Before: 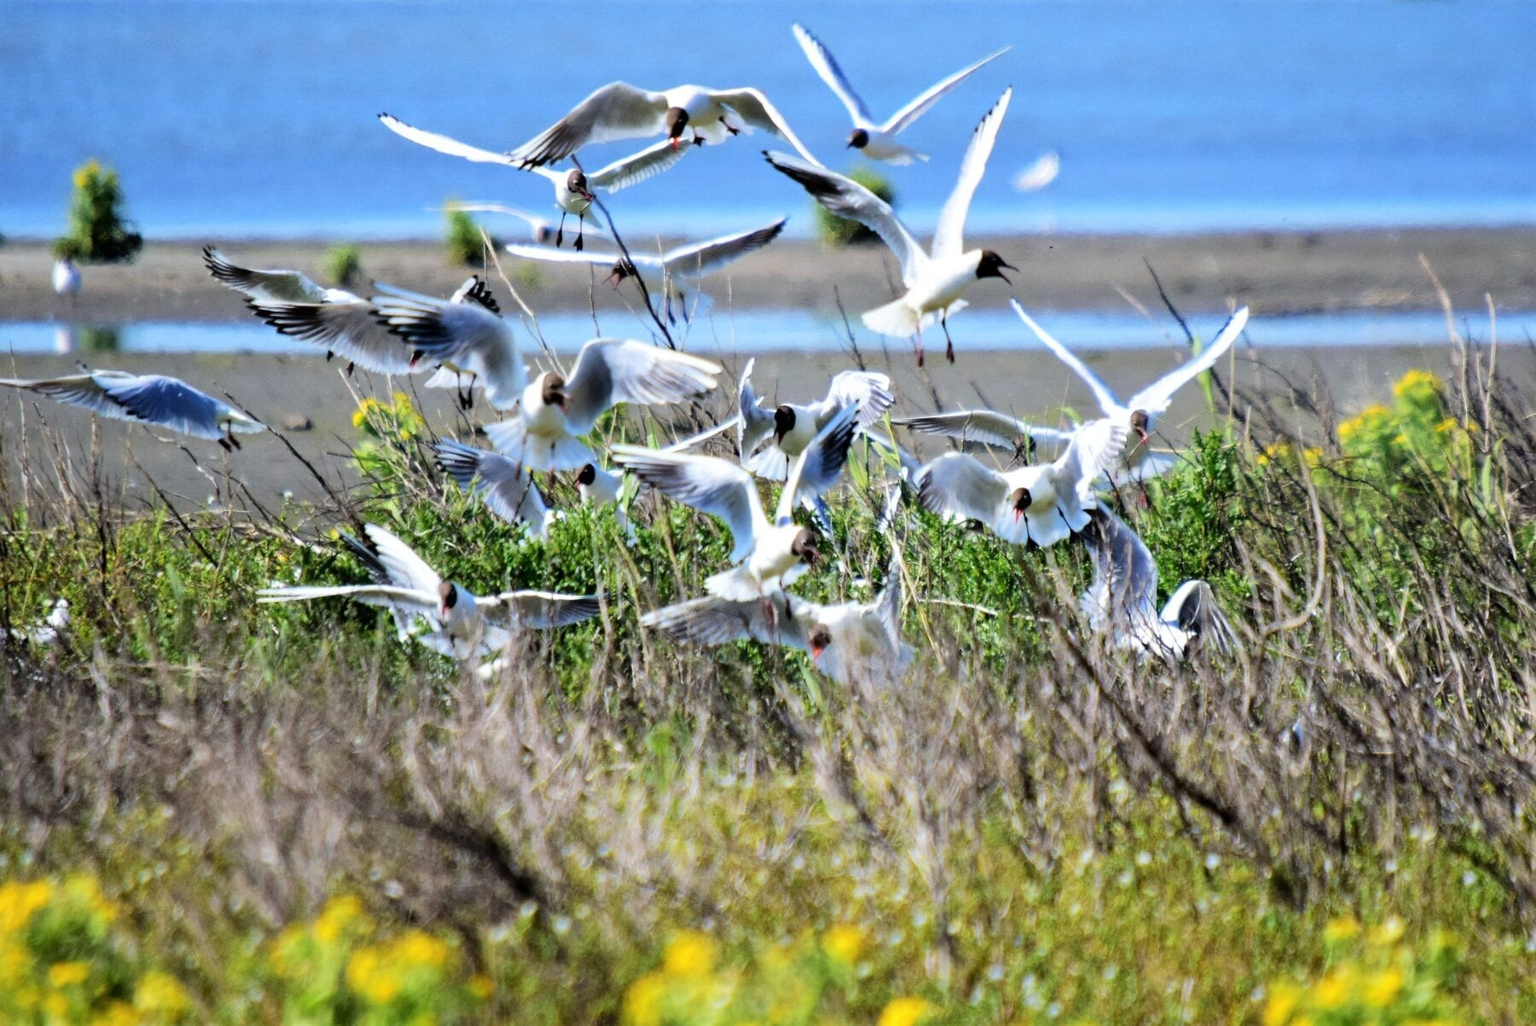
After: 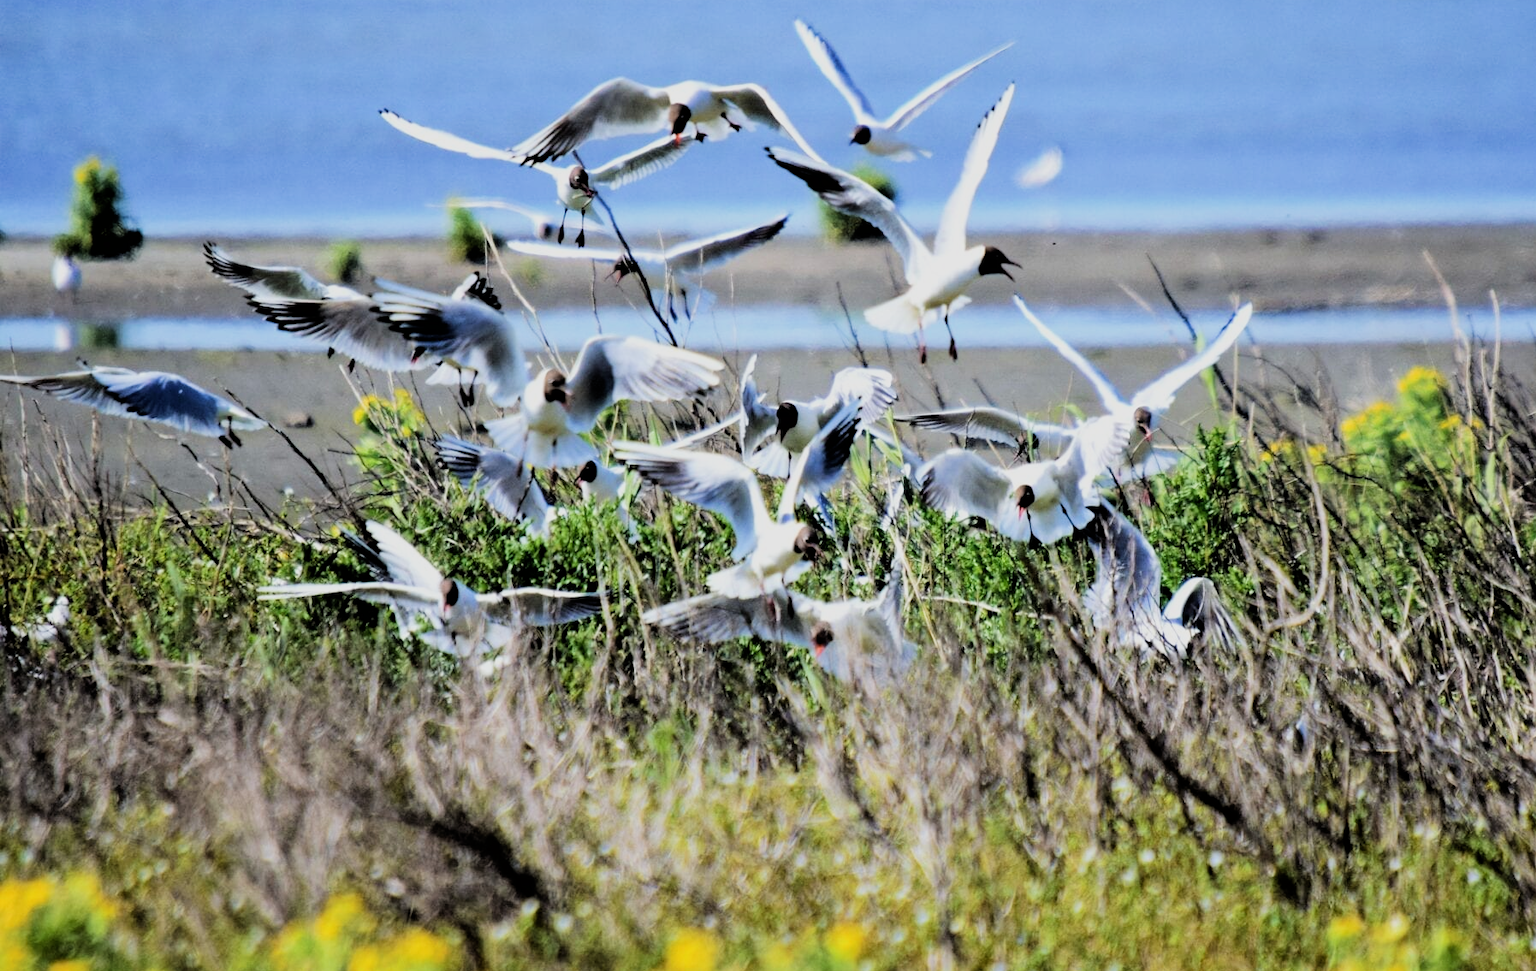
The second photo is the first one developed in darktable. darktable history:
crop: top 0.466%, right 0.255%, bottom 5.061%
filmic rgb: black relative exposure -5.11 EV, white relative exposure 3.95 EV, hardness 2.9, contrast 1.3, highlights saturation mix -28.81%
